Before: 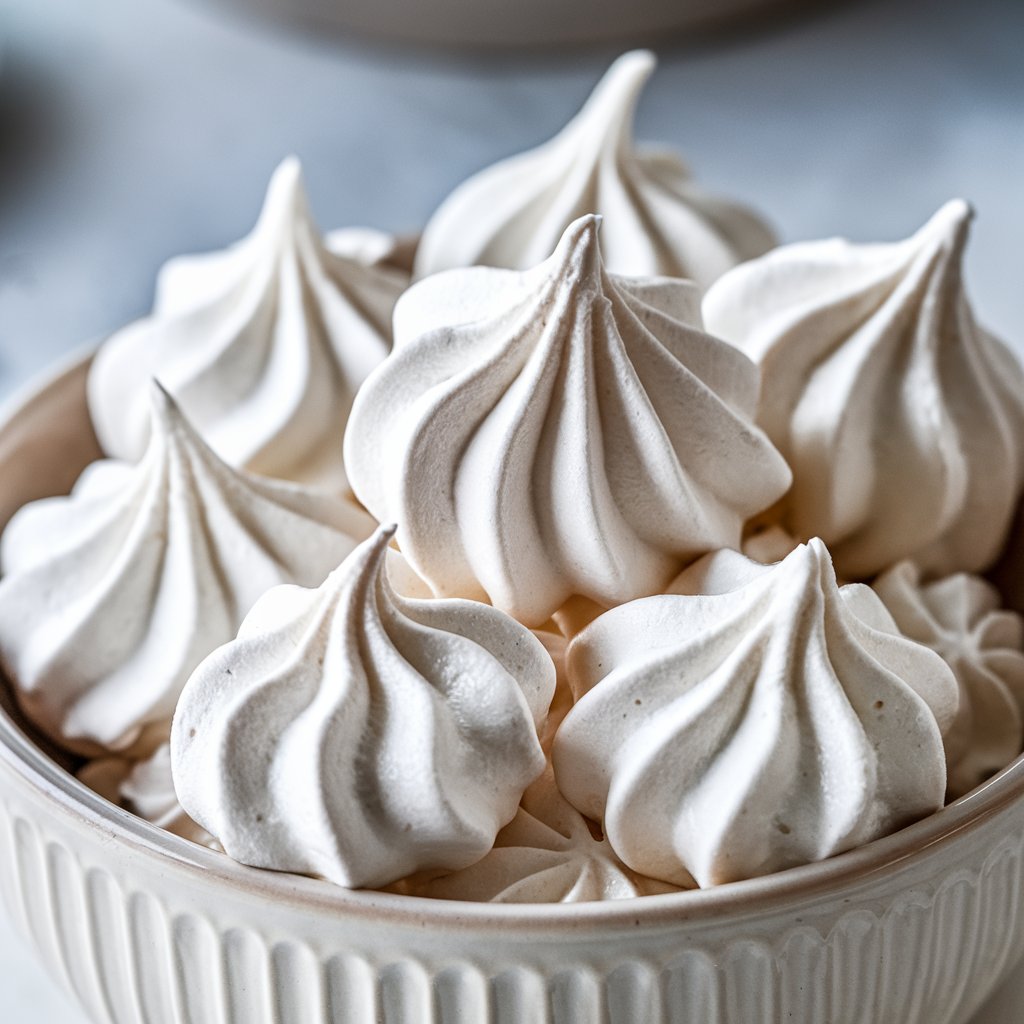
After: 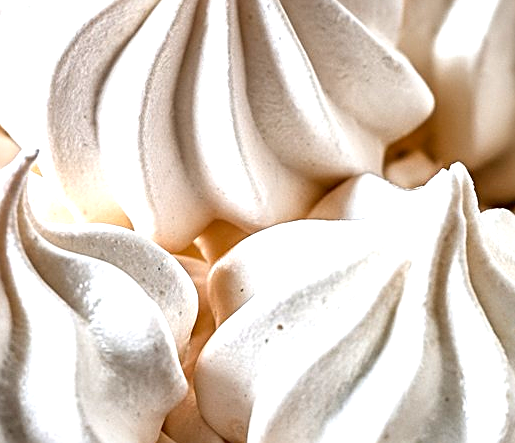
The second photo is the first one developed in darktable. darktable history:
sharpen: on, module defaults
contrast brightness saturation: saturation 0.13
exposure: exposure 0.943 EV, compensate highlight preservation false
crop: left 35.03%, top 36.625%, right 14.663%, bottom 20.057%
